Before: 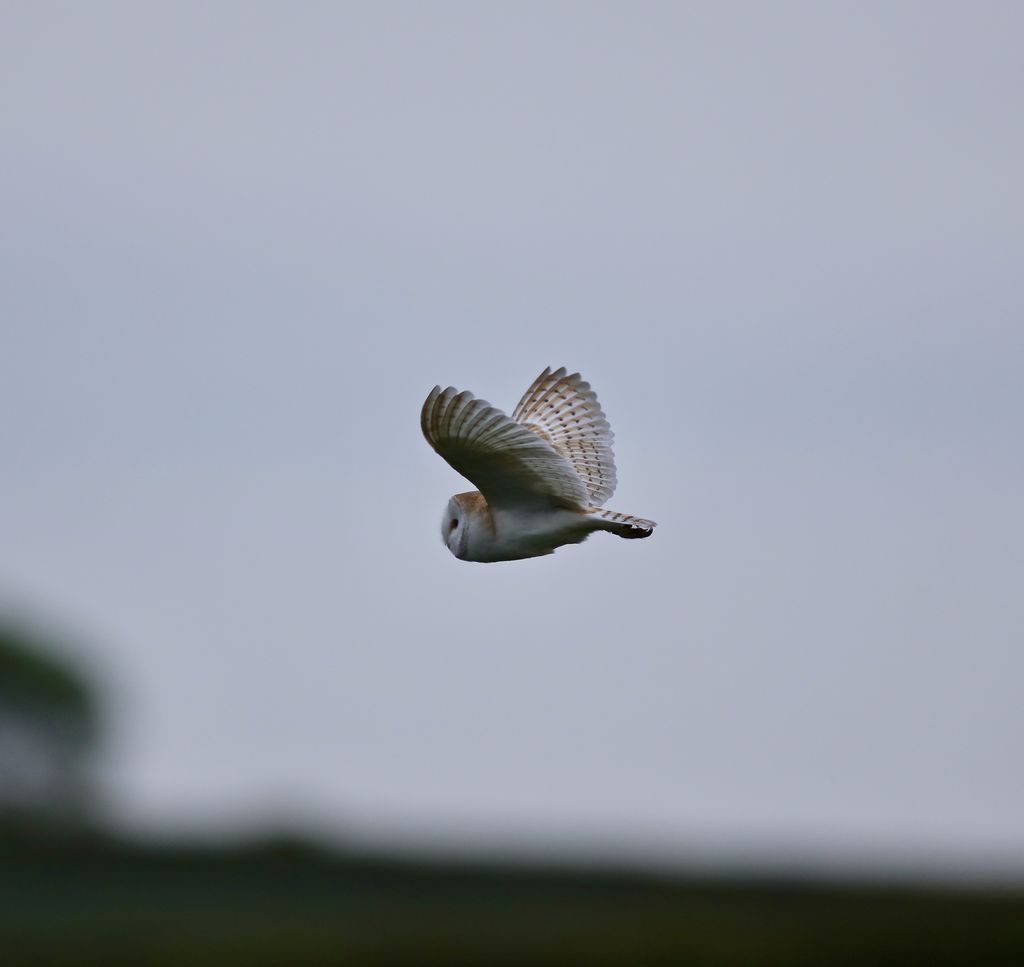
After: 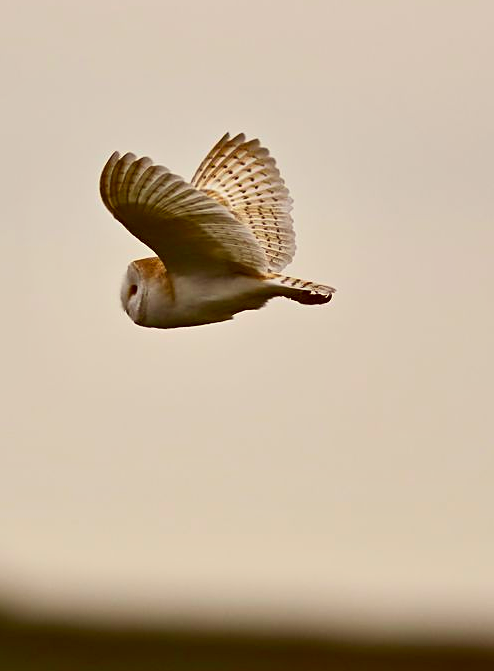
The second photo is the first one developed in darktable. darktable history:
contrast brightness saturation: contrast 0.199, brightness 0.157, saturation 0.216
shadows and highlights: shadows 36.33, highlights -27.26, soften with gaussian
color correction: highlights a* 0.979, highlights b* 24.27, shadows a* 15.78, shadows b* 24.69
crop: left 31.35%, top 24.262%, right 20.389%, bottom 6.303%
sharpen: on, module defaults
